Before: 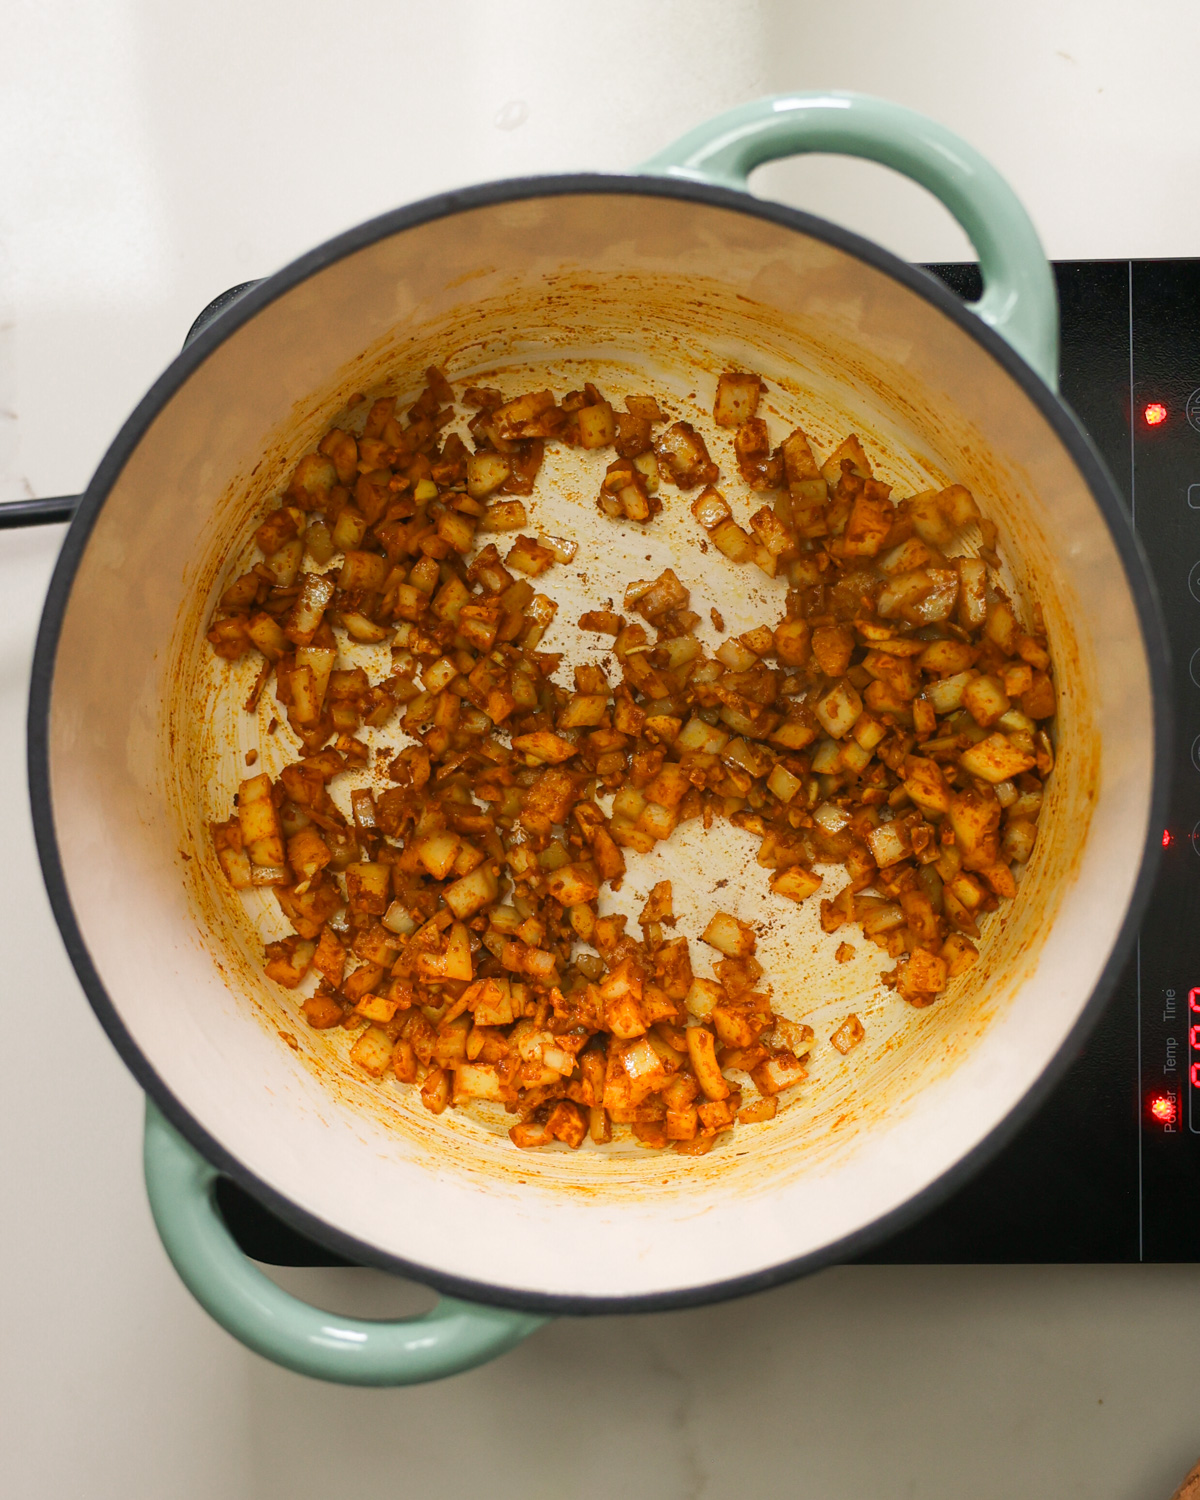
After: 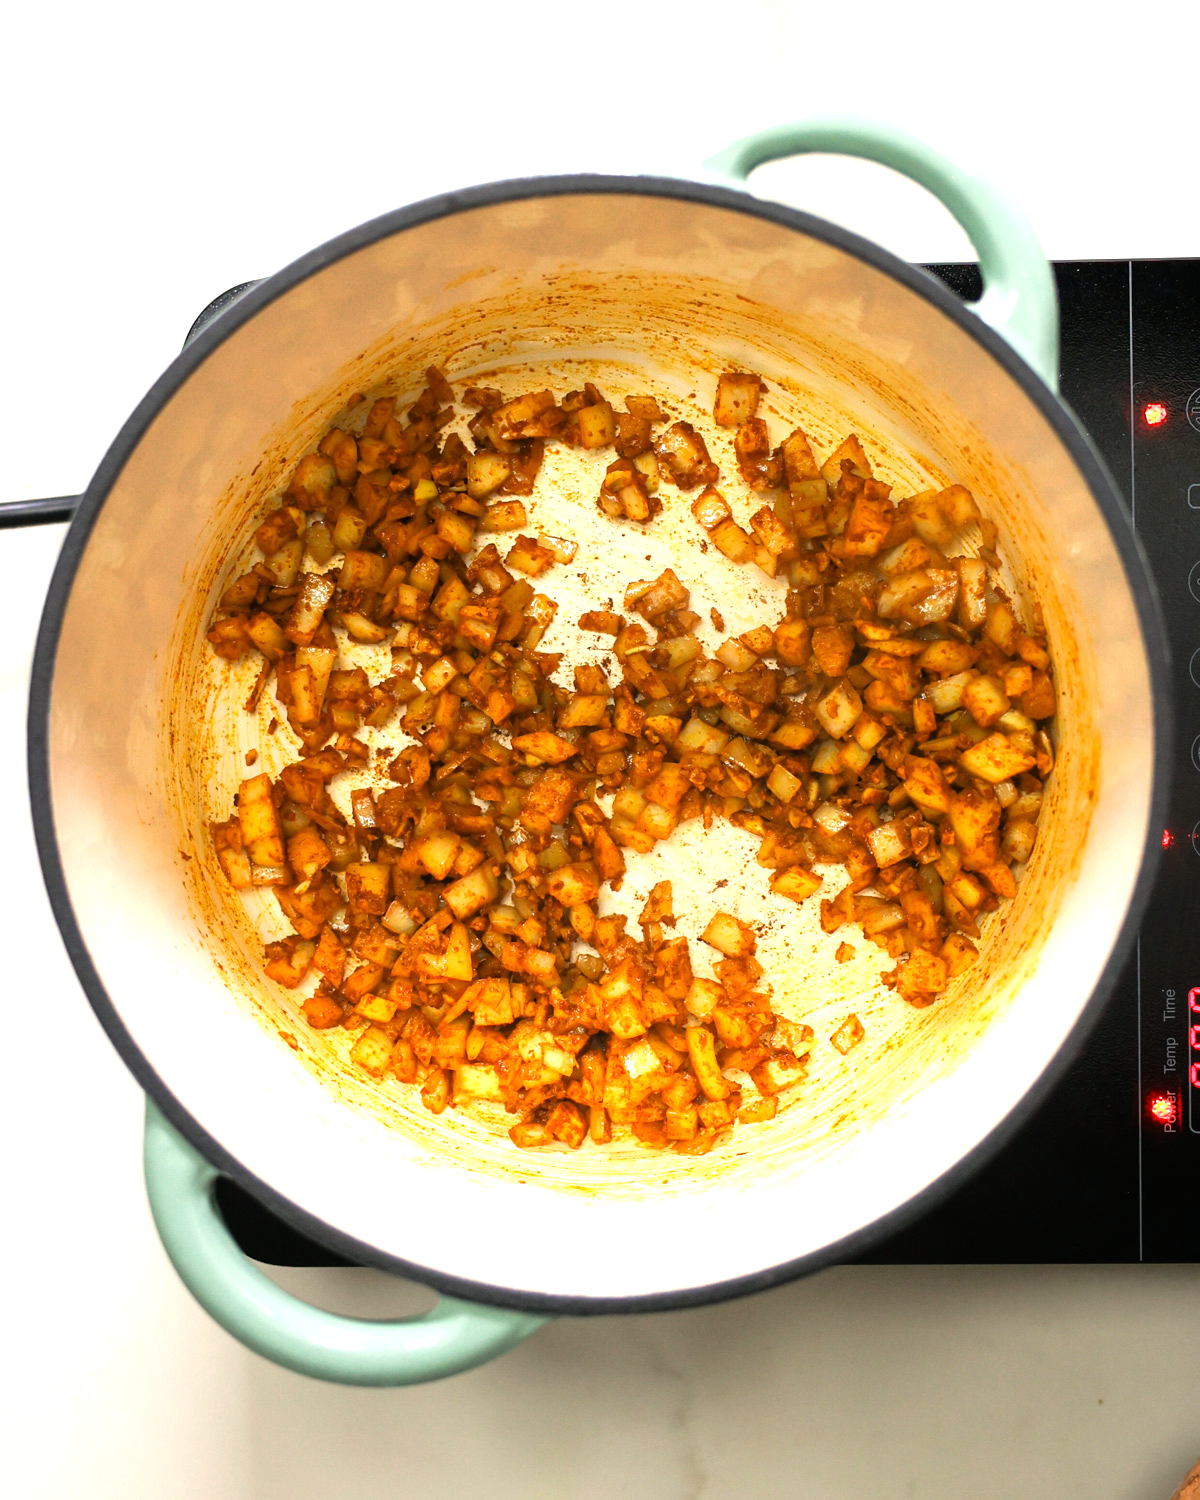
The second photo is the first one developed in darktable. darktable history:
tone equalizer: -8 EV -1.08 EV, -7 EV -1 EV, -6 EV -0.841 EV, -5 EV -0.577 EV, -3 EV 0.586 EV, -2 EV 0.896 EV, -1 EV 1 EV, +0 EV 1.06 EV
